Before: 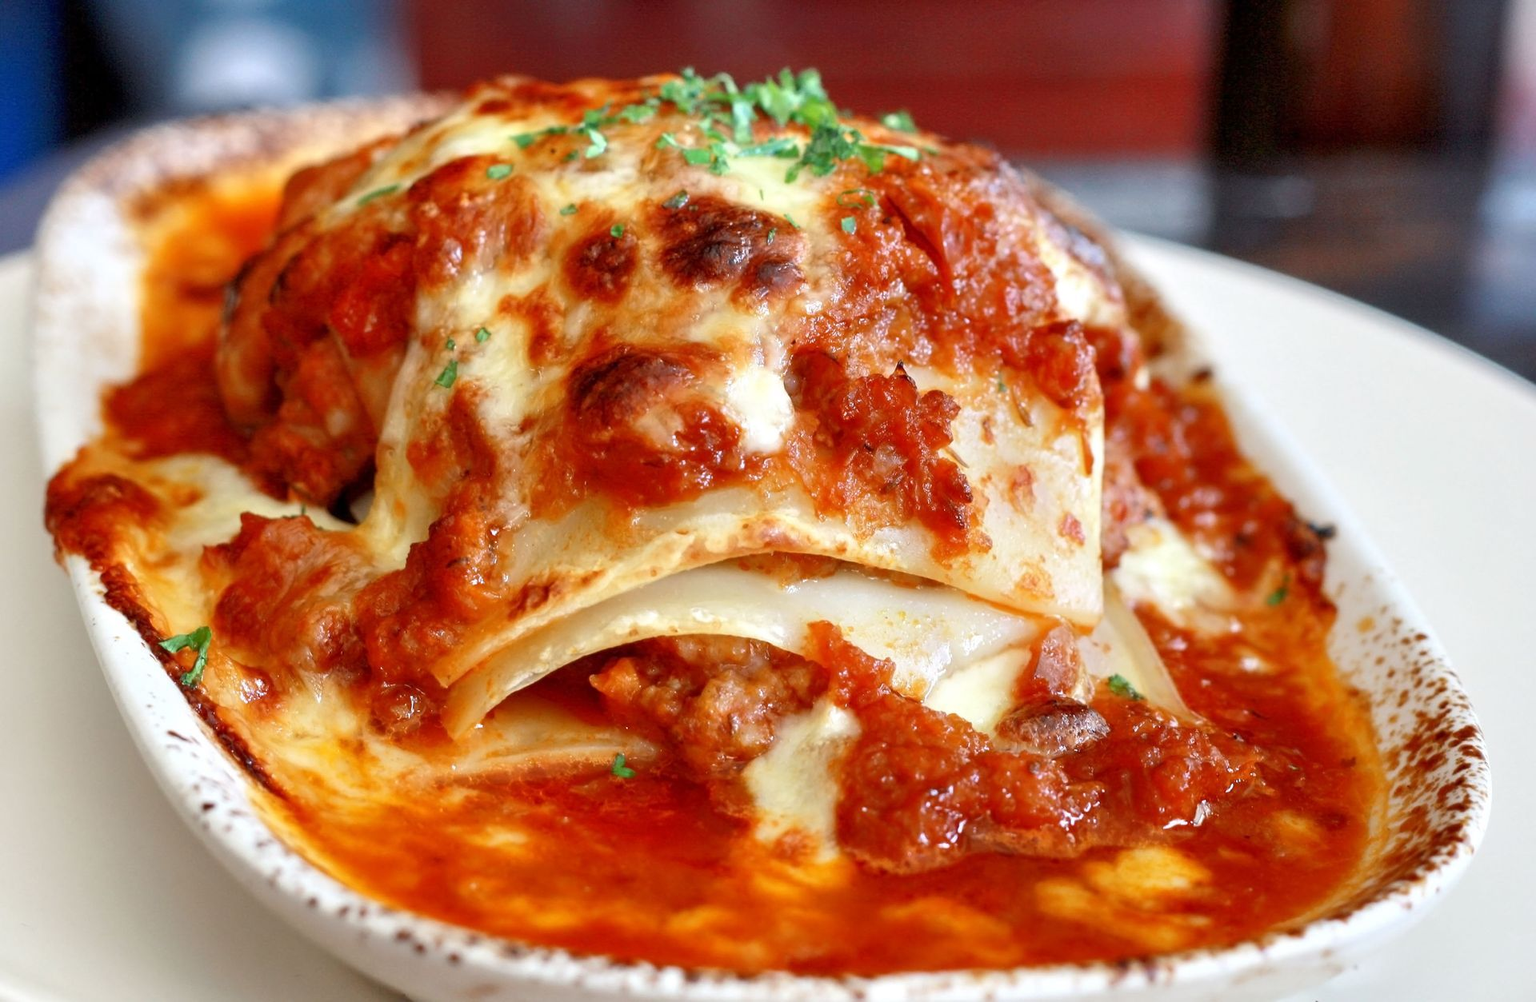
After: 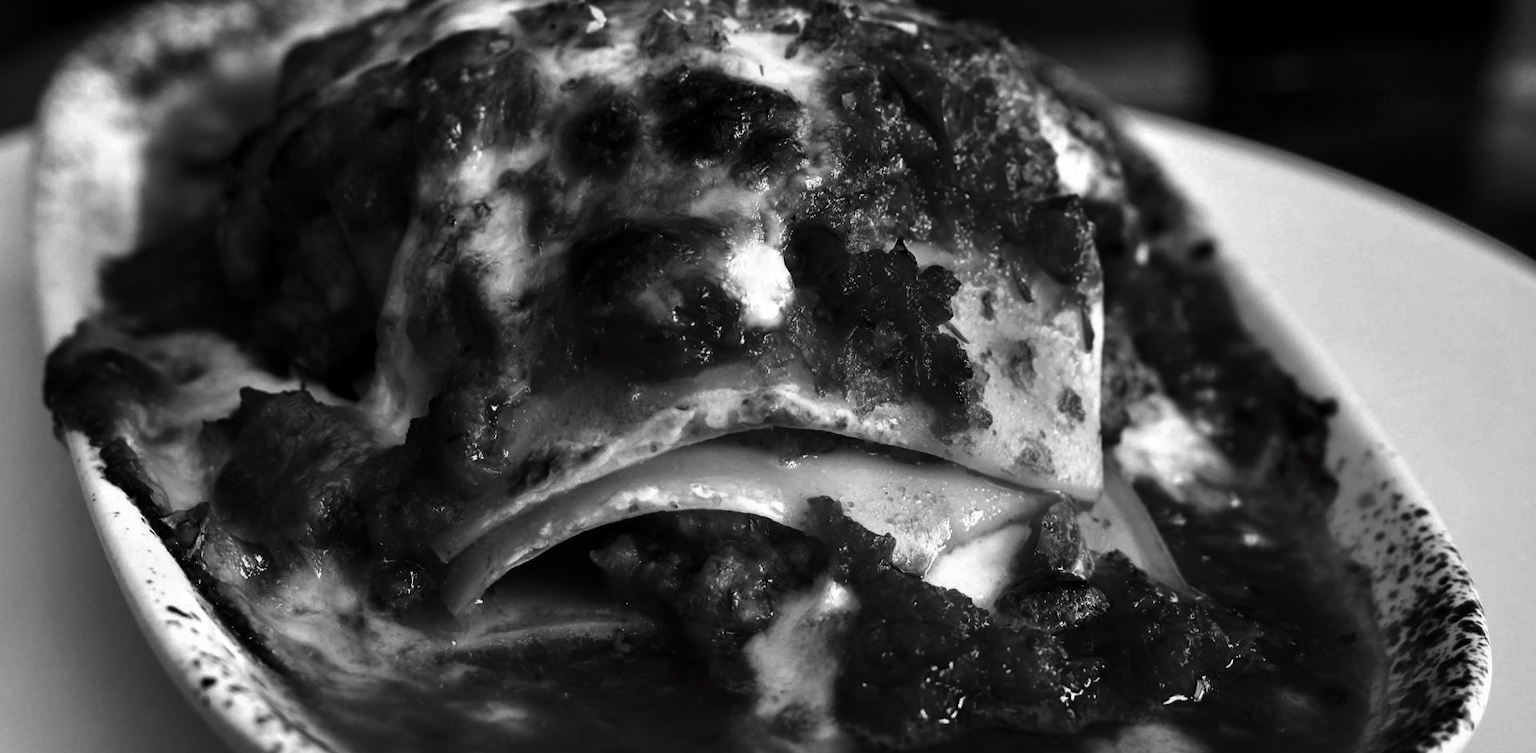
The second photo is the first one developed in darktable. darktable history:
crop and rotate: top 12.521%, bottom 12.246%
contrast brightness saturation: contrast 0.022, brightness -0.989, saturation -0.987
